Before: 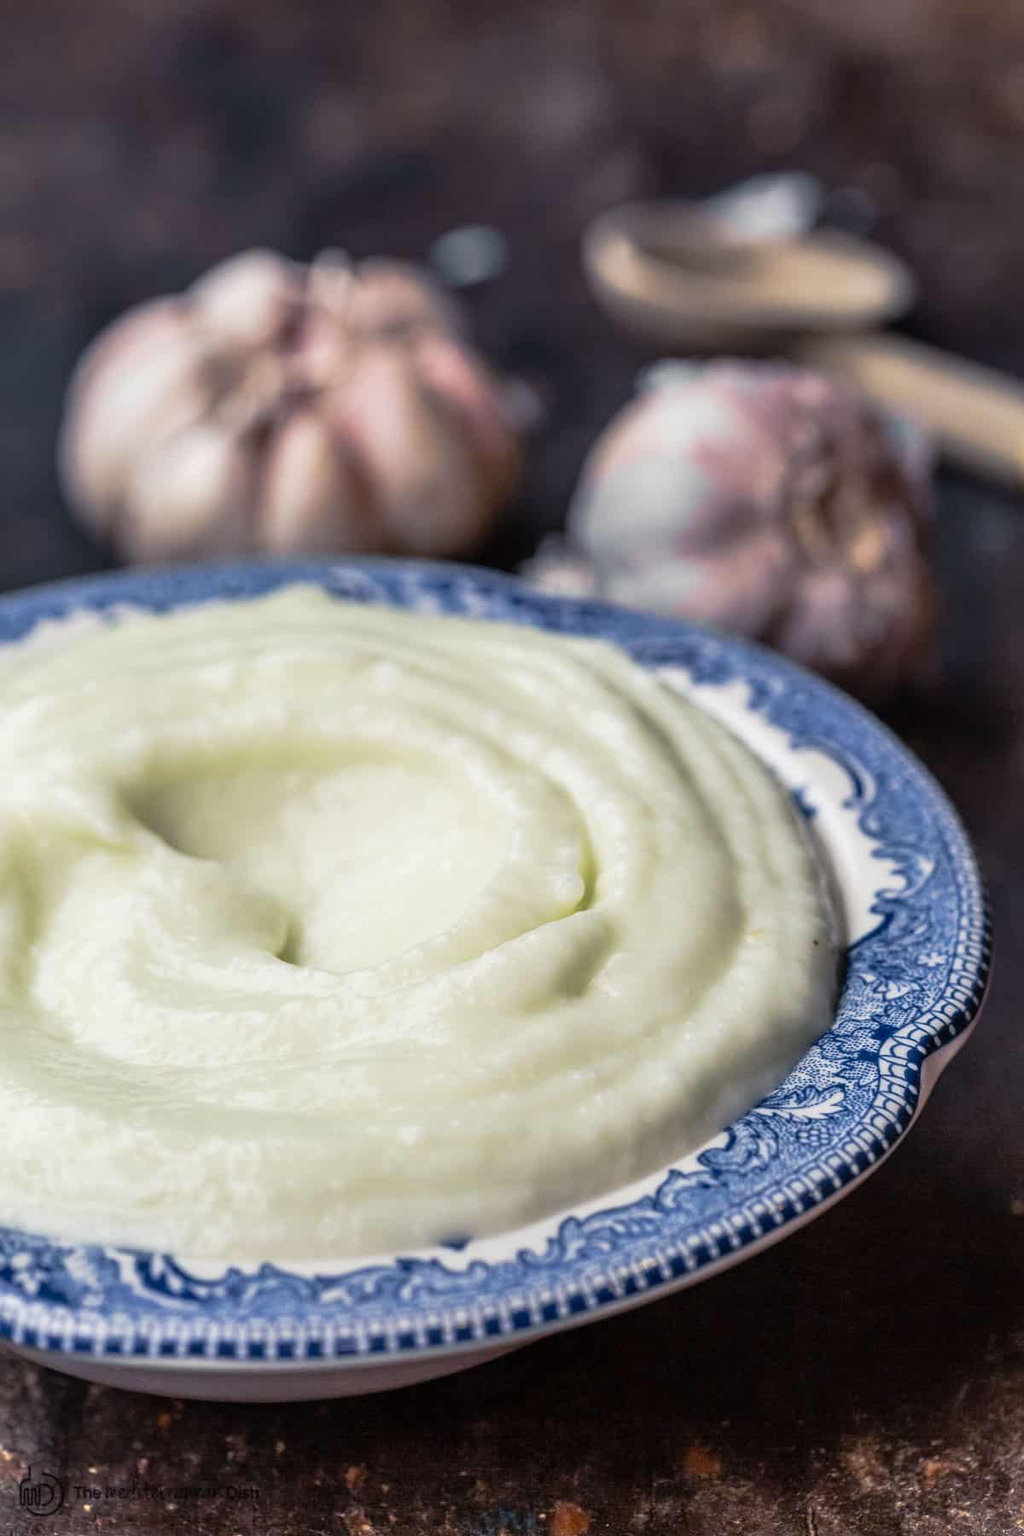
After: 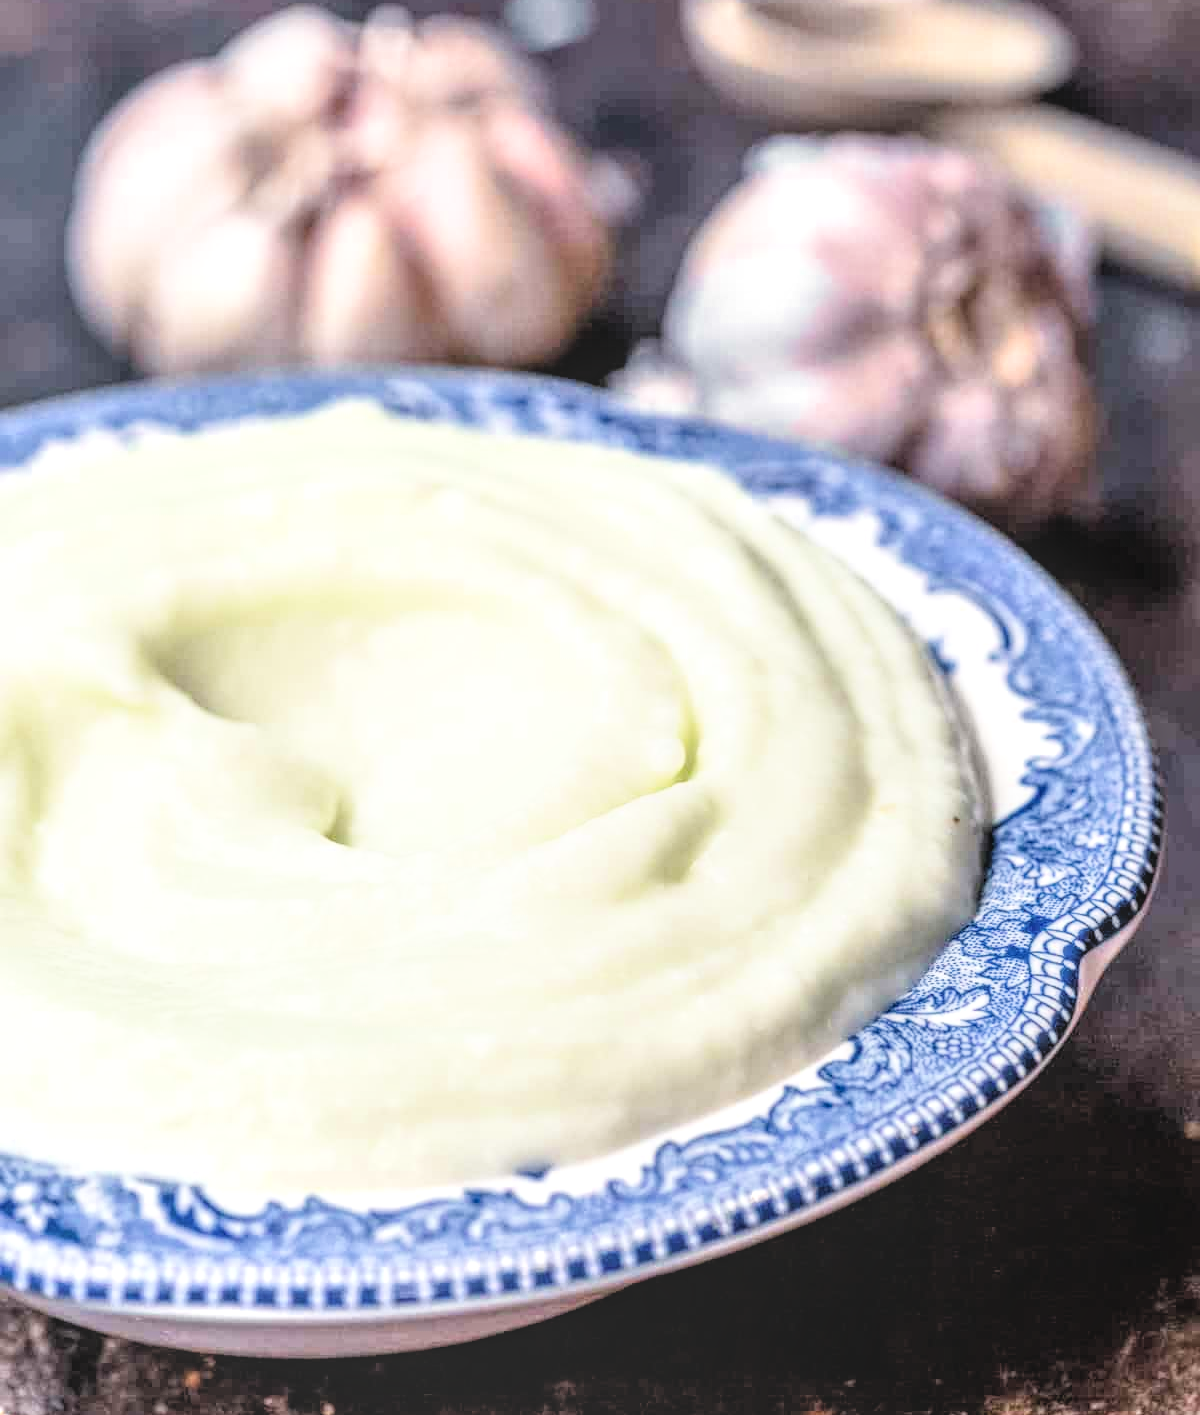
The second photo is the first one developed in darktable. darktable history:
crop and rotate: top 15.874%, bottom 5.473%
filmic rgb: black relative exposure -7.76 EV, white relative exposure 4.35 EV, target black luminance 0%, hardness 3.76, latitude 50.68%, contrast 1.071, highlights saturation mix 9.64%, shadows ↔ highlights balance -0.22%
local contrast: highlights 75%, shadows 55%, detail 176%, midtone range 0.21
exposure: black level correction 0, exposure 1.628 EV, compensate highlight preservation false
